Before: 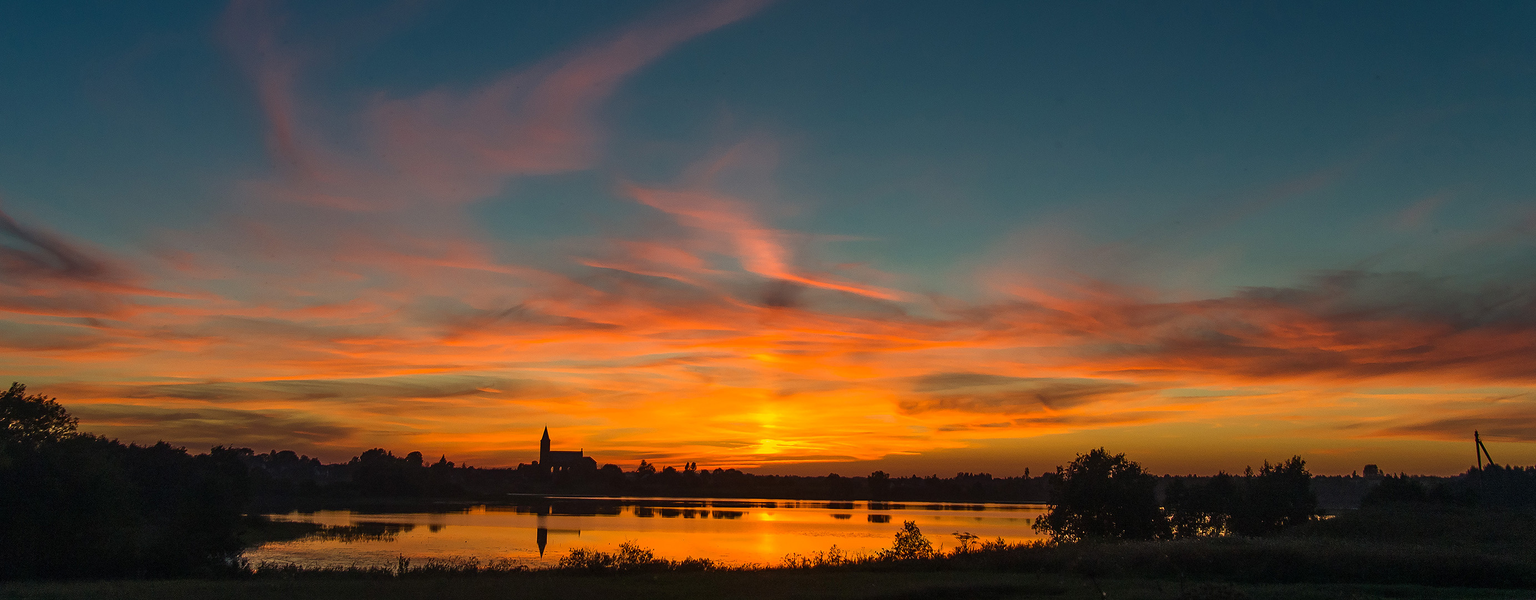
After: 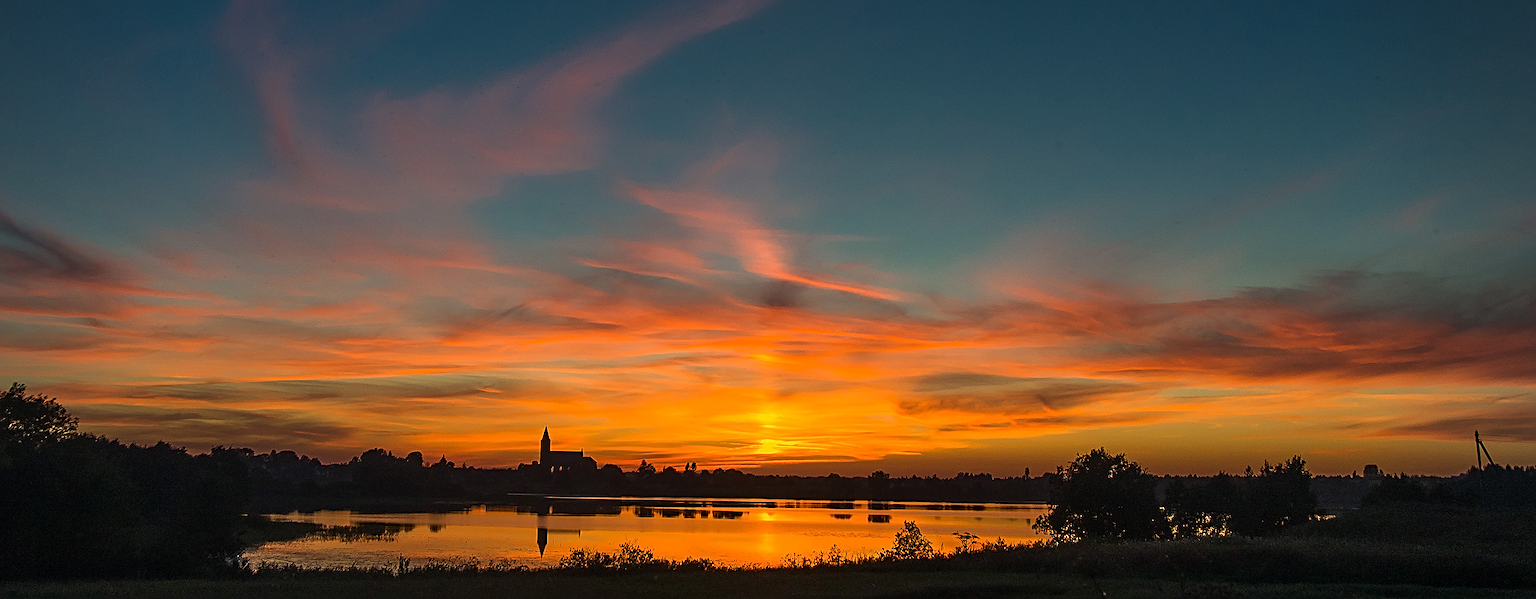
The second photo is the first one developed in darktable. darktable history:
sharpen: radius 3.091
vignetting: fall-off radius 61.19%
